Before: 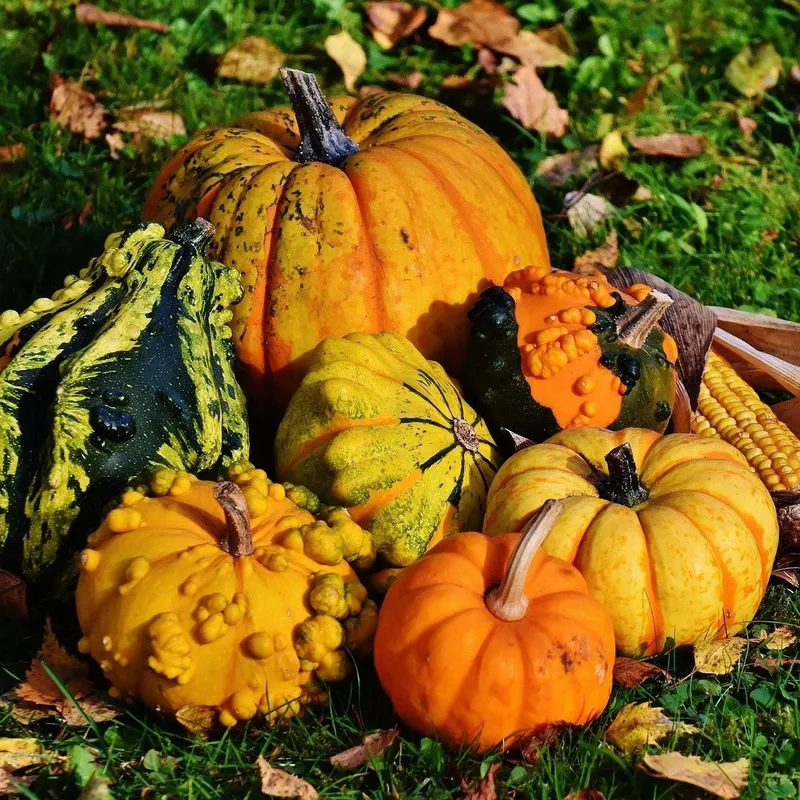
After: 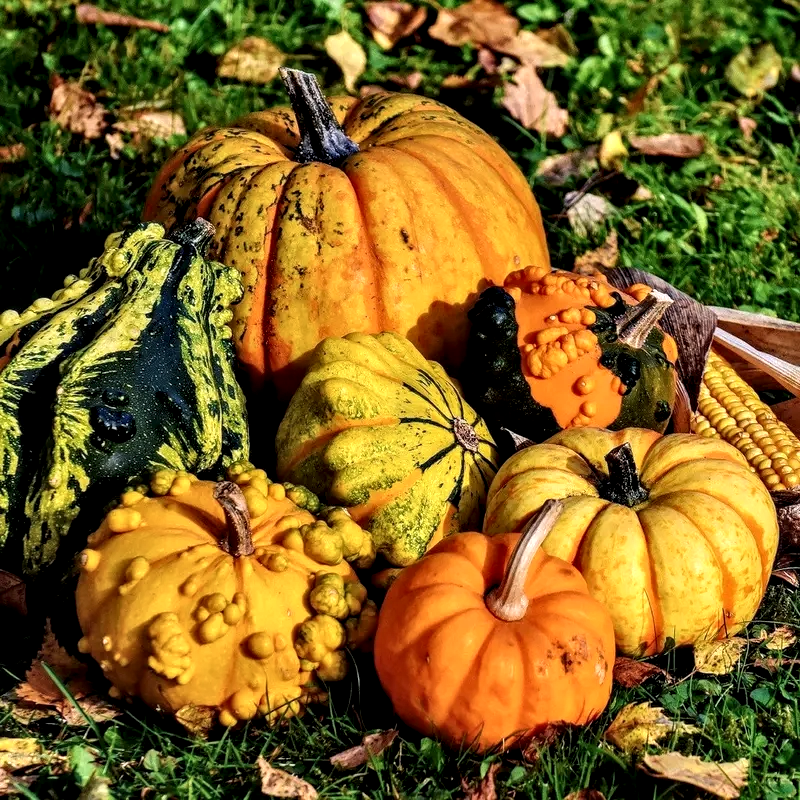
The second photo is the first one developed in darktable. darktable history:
local contrast: highlights 65%, shadows 54%, detail 168%, midtone range 0.518
